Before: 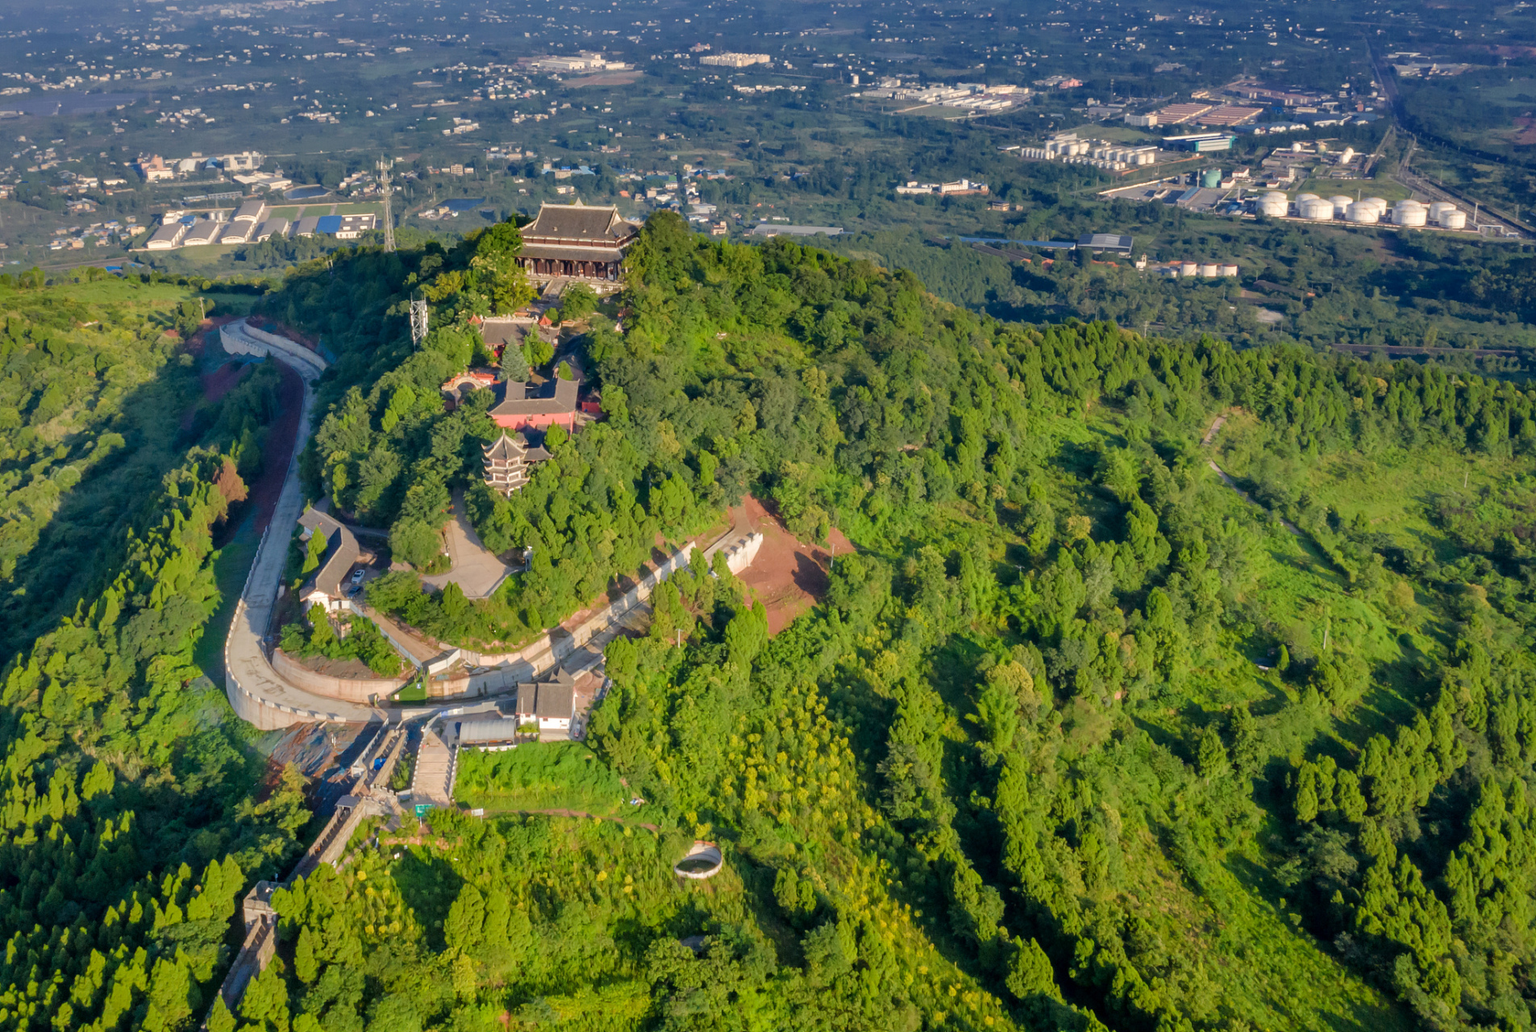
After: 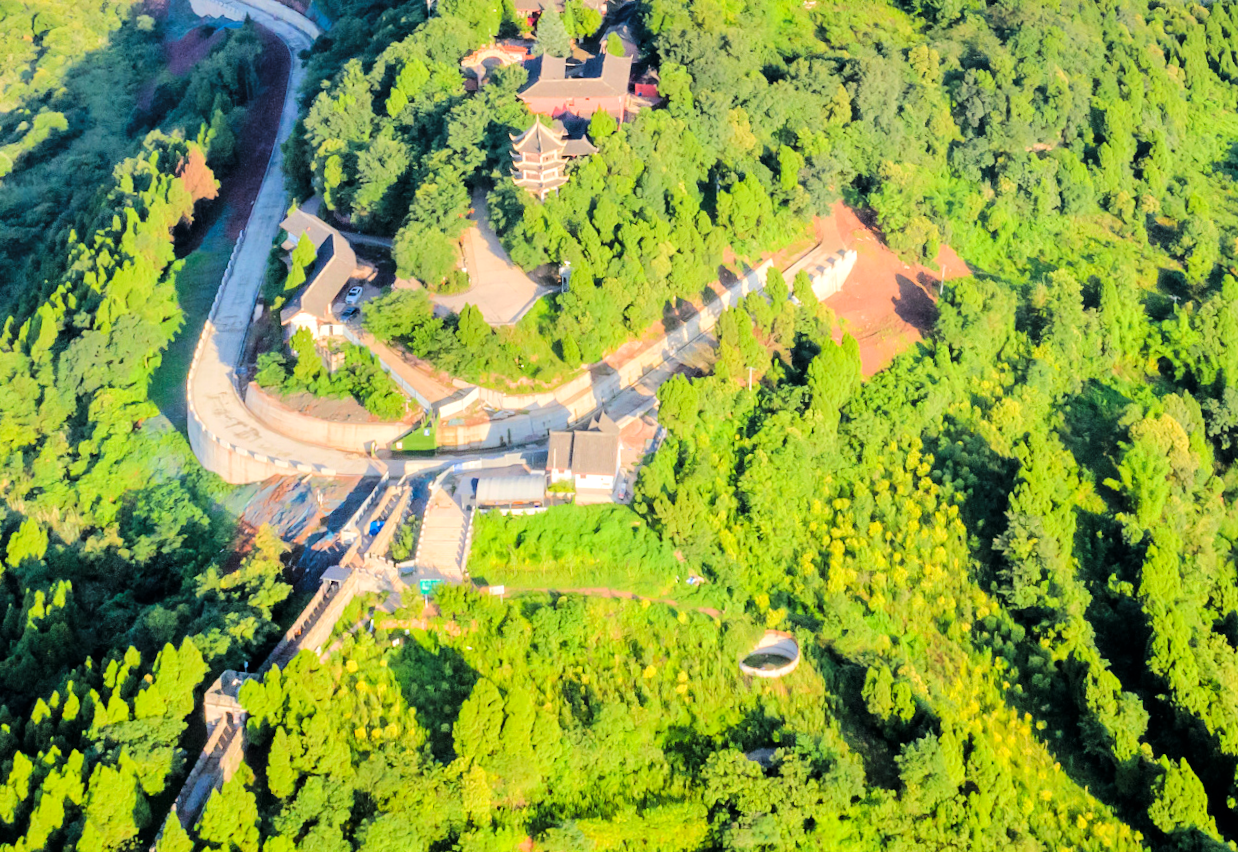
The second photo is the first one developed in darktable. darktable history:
tone curve: curves: ch0 [(0, 0) (0.003, 0) (0.011, 0.001) (0.025, 0.003) (0.044, 0.005) (0.069, 0.013) (0.1, 0.024) (0.136, 0.04) (0.177, 0.087) (0.224, 0.148) (0.277, 0.238) (0.335, 0.335) (0.399, 0.43) (0.468, 0.524) (0.543, 0.621) (0.623, 0.712) (0.709, 0.788) (0.801, 0.867) (0.898, 0.947) (1, 1)], color space Lab, linked channels, preserve colors none
crop and rotate: angle -0.995°, left 3.557%, top 31.683%, right 29.743%
exposure: exposure 0.177 EV, compensate exposure bias true, compensate highlight preservation false
tone equalizer: -8 EV 1.03 EV, -7 EV 0.992 EV, -6 EV 0.998 EV, -5 EV 1.02 EV, -4 EV 1.03 EV, -3 EV 0.738 EV, -2 EV 0.512 EV, -1 EV 0.269 EV, edges refinement/feathering 500, mask exposure compensation -1.57 EV, preserve details no
